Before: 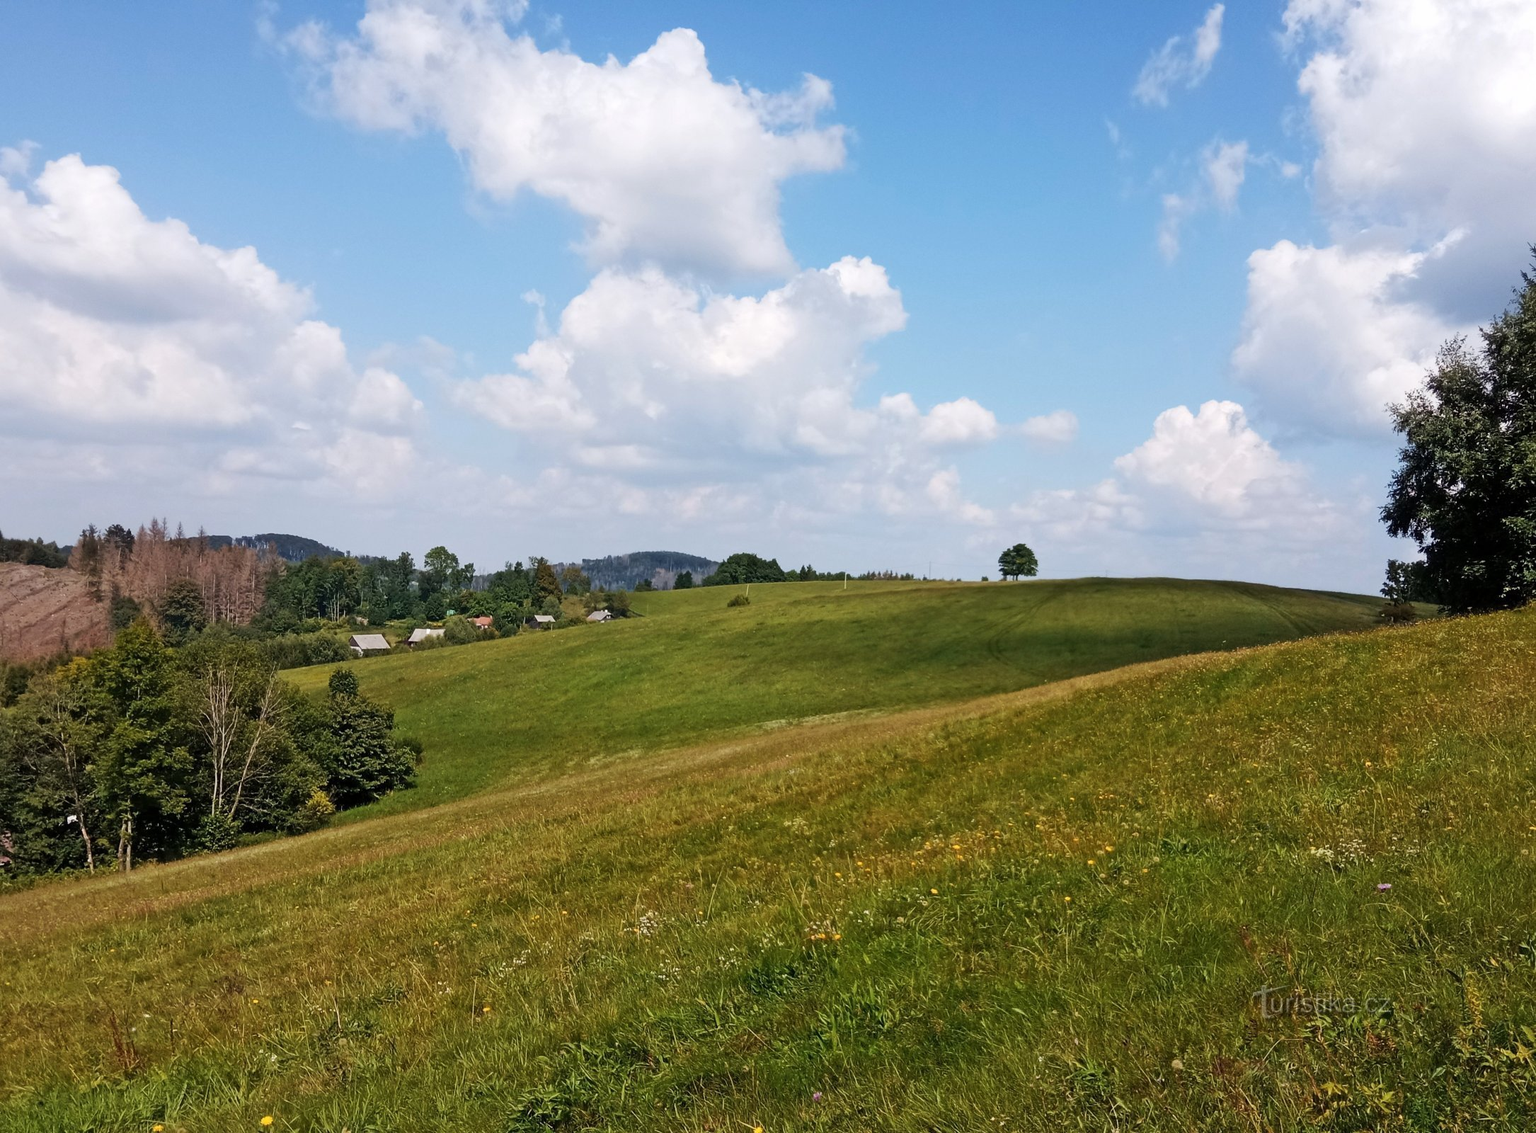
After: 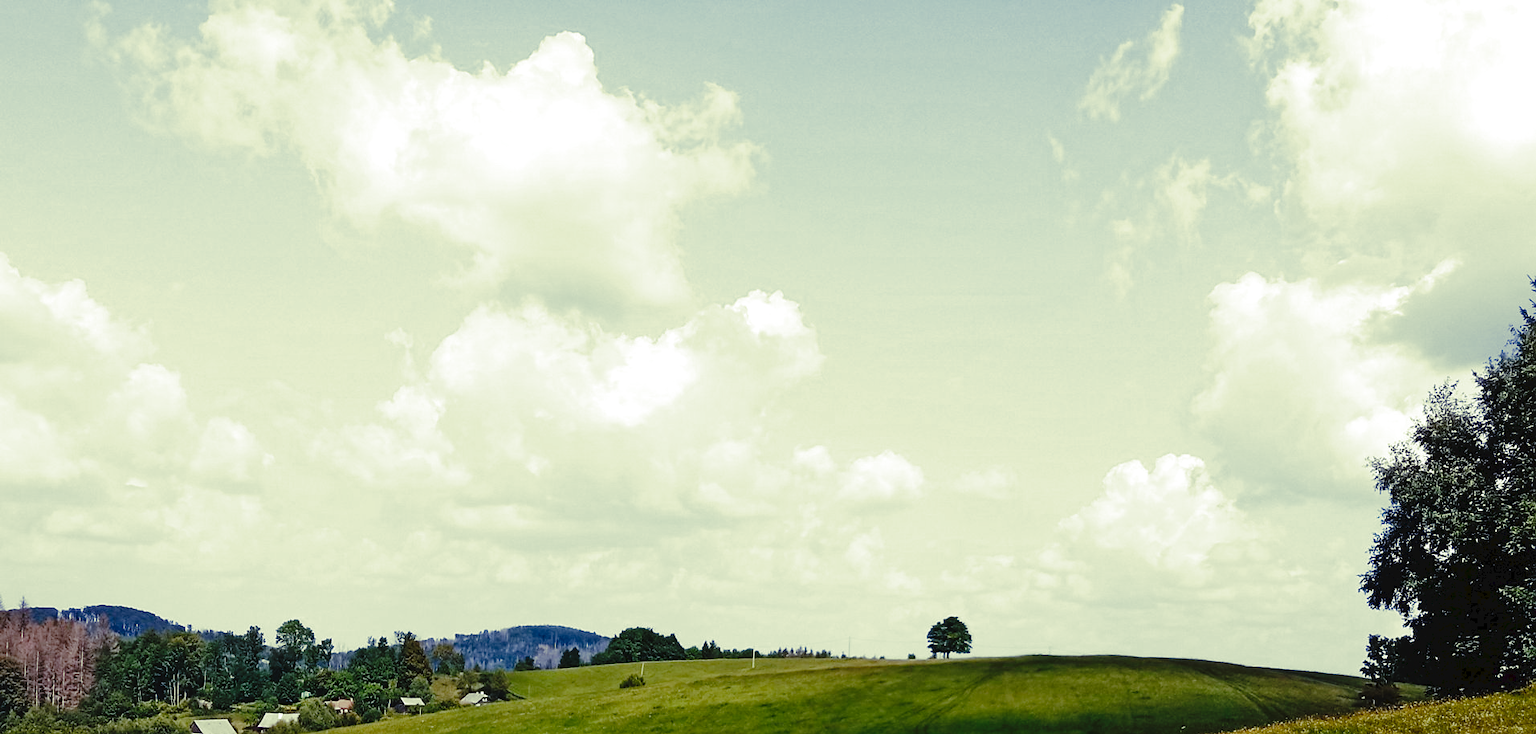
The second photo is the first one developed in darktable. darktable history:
crop and rotate: left 11.812%, bottom 42.776%
split-toning: shadows › hue 290.82°, shadows › saturation 0.34, highlights › saturation 0.38, balance 0, compress 50%
tone curve: curves: ch0 [(0, 0) (0.003, 0.041) (0.011, 0.042) (0.025, 0.041) (0.044, 0.043) (0.069, 0.048) (0.1, 0.059) (0.136, 0.079) (0.177, 0.107) (0.224, 0.152) (0.277, 0.235) (0.335, 0.331) (0.399, 0.427) (0.468, 0.512) (0.543, 0.595) (0.623, 0.668) (0.709, 0.736) (0.801, 0.813) (0.898, 0.891) (1, 1)], preserve colors none
sharpen: radius 1.559, amount 0.373, threshold 1.271
white balance: red 0.926, green 1.003, blue 1.133
